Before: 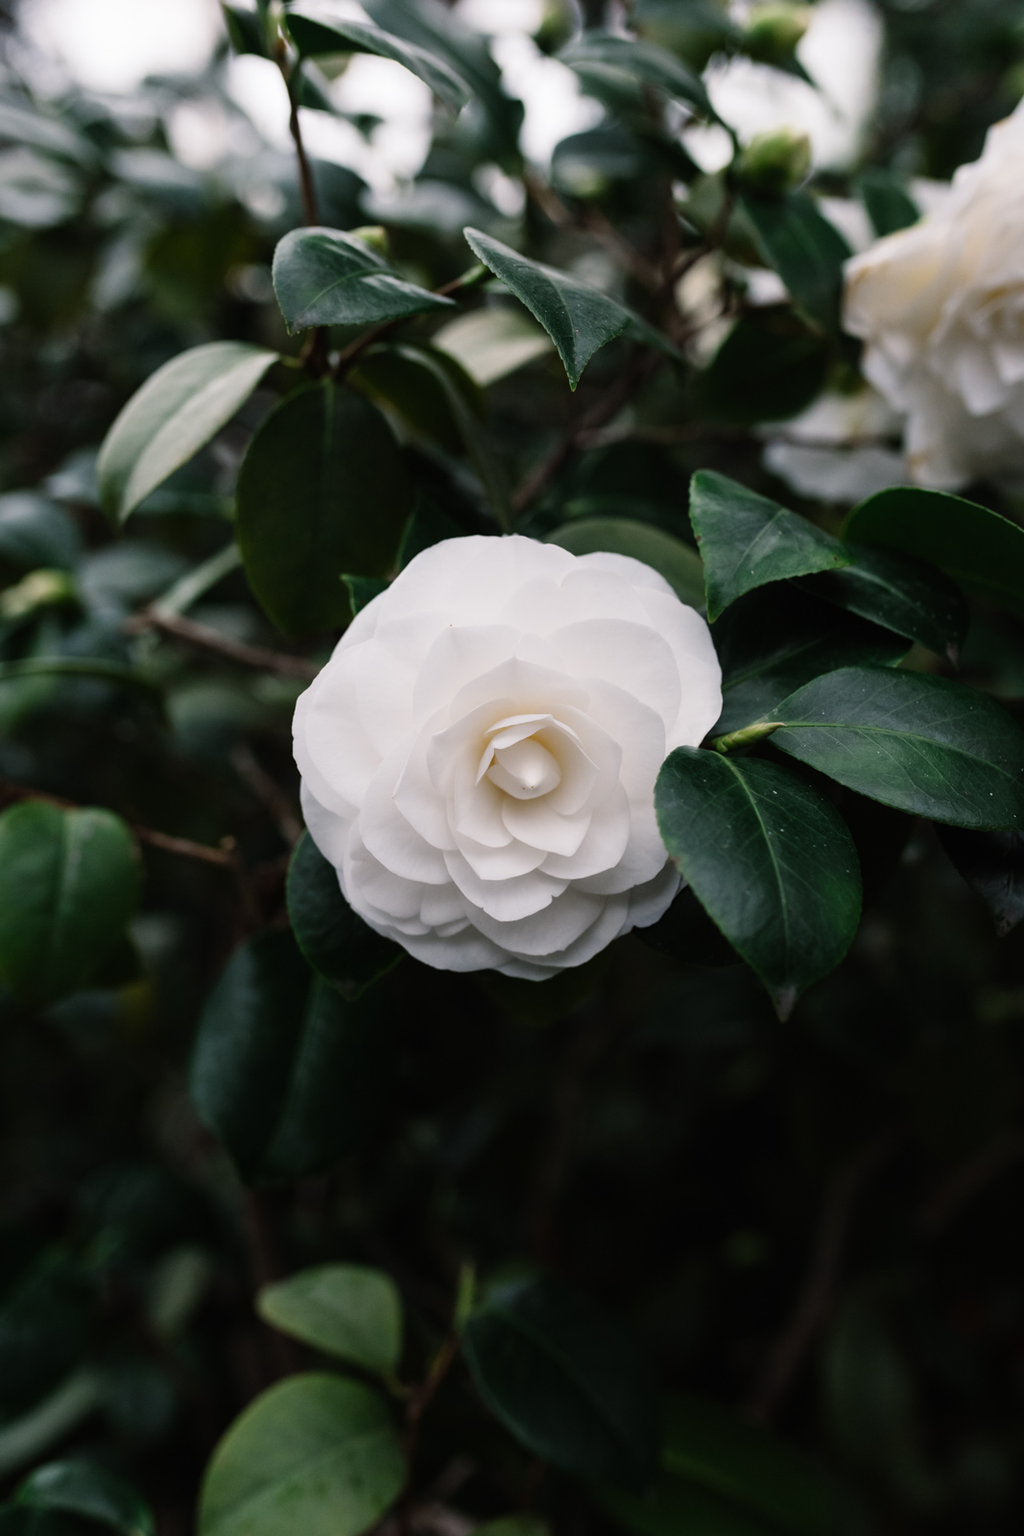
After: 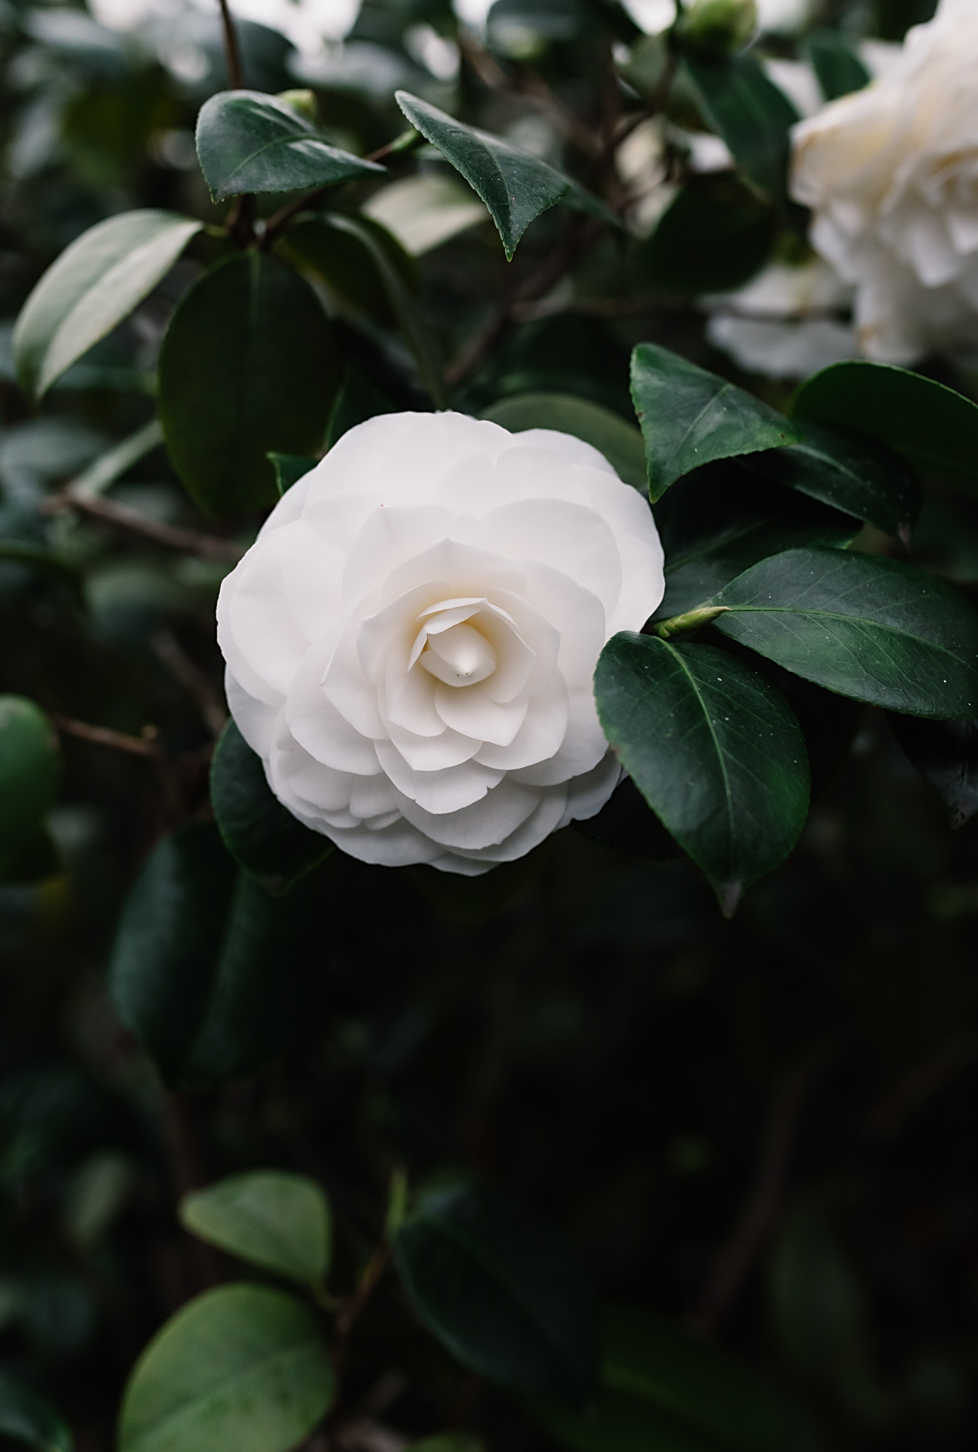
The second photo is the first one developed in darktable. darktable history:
crop and rotate: left 8.271%, top 9.211%
sharpen: radius 1.908, amount 0.403, threshold 1.414
